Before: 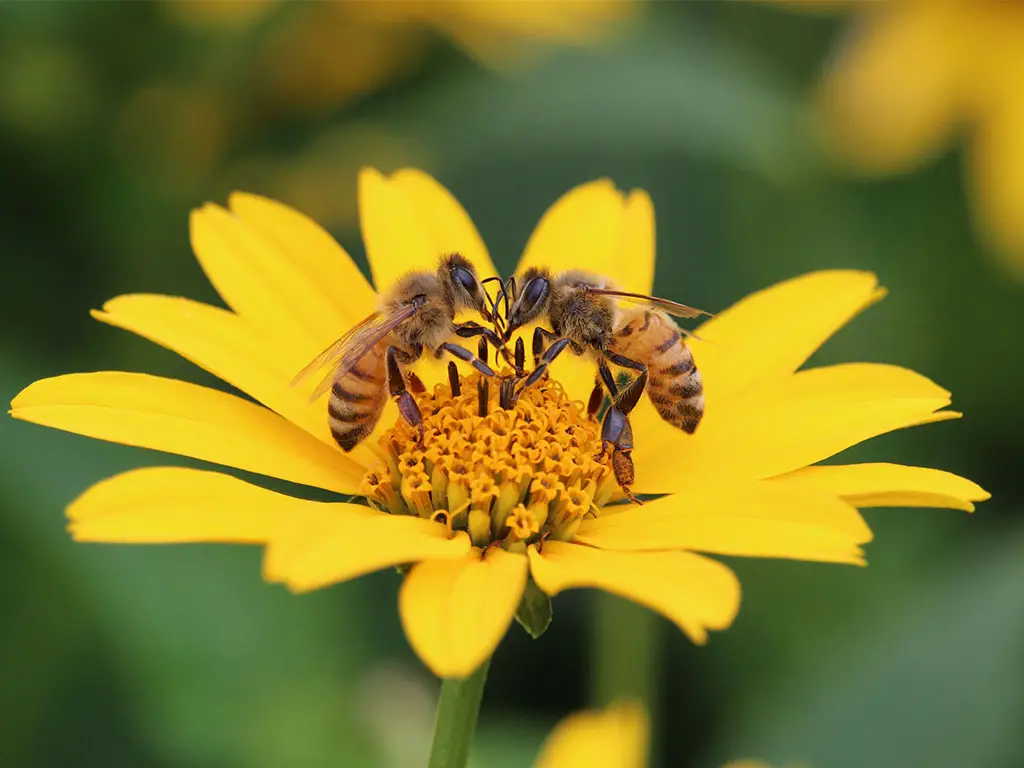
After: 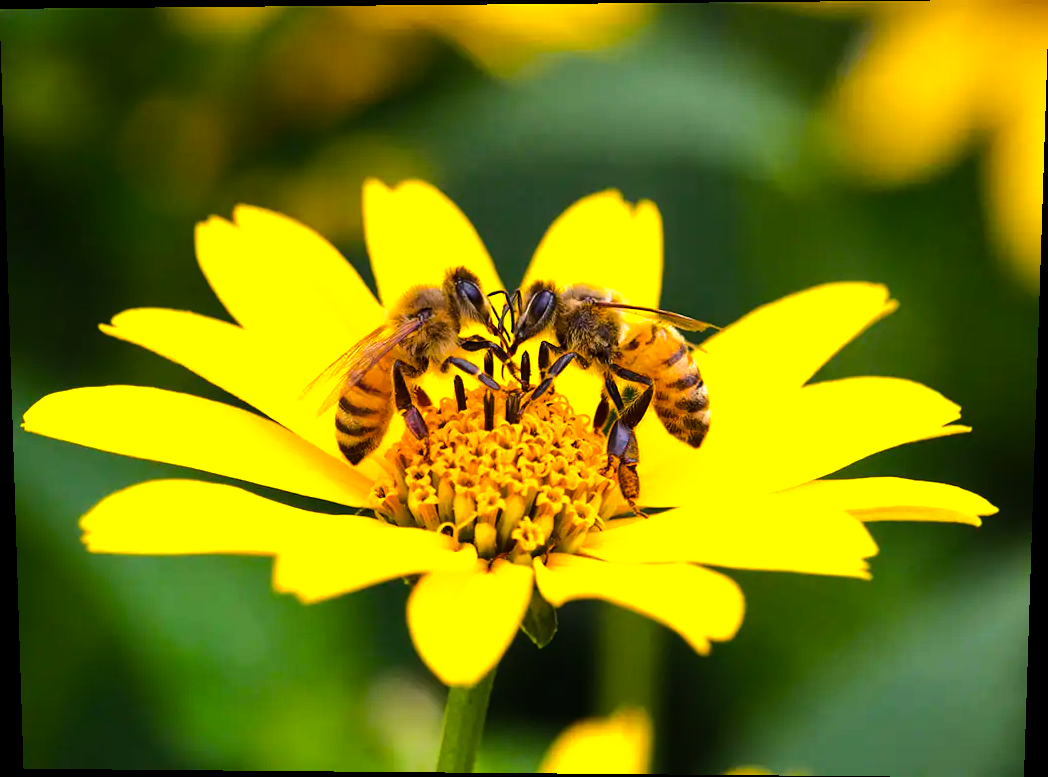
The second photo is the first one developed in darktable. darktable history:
shadows and highlights: shadows 10, white point adjustment 1, highlights -40
rotate and perspective: lens shift (vertical) 0.048, lens shift (horizontal) -0.024, automatic cropping off
color balance rgb: linear chroma grading › global chroma 15%, perceptual saturation grading › global saturation 30%
tone equalizer: -8 EV -1.08 EV, -7 EV -1.01 EV, -6 EV -0.867 EV, -5 EV -0.578 EV, -3 EV 0.578 EV, -2 EV 0.867 EV, -1 EV 1.01 EV, +0 EV 1.08 EV, edges refinement/feathering 500, mask exposure compensation -1.57 EV, preserve details no
